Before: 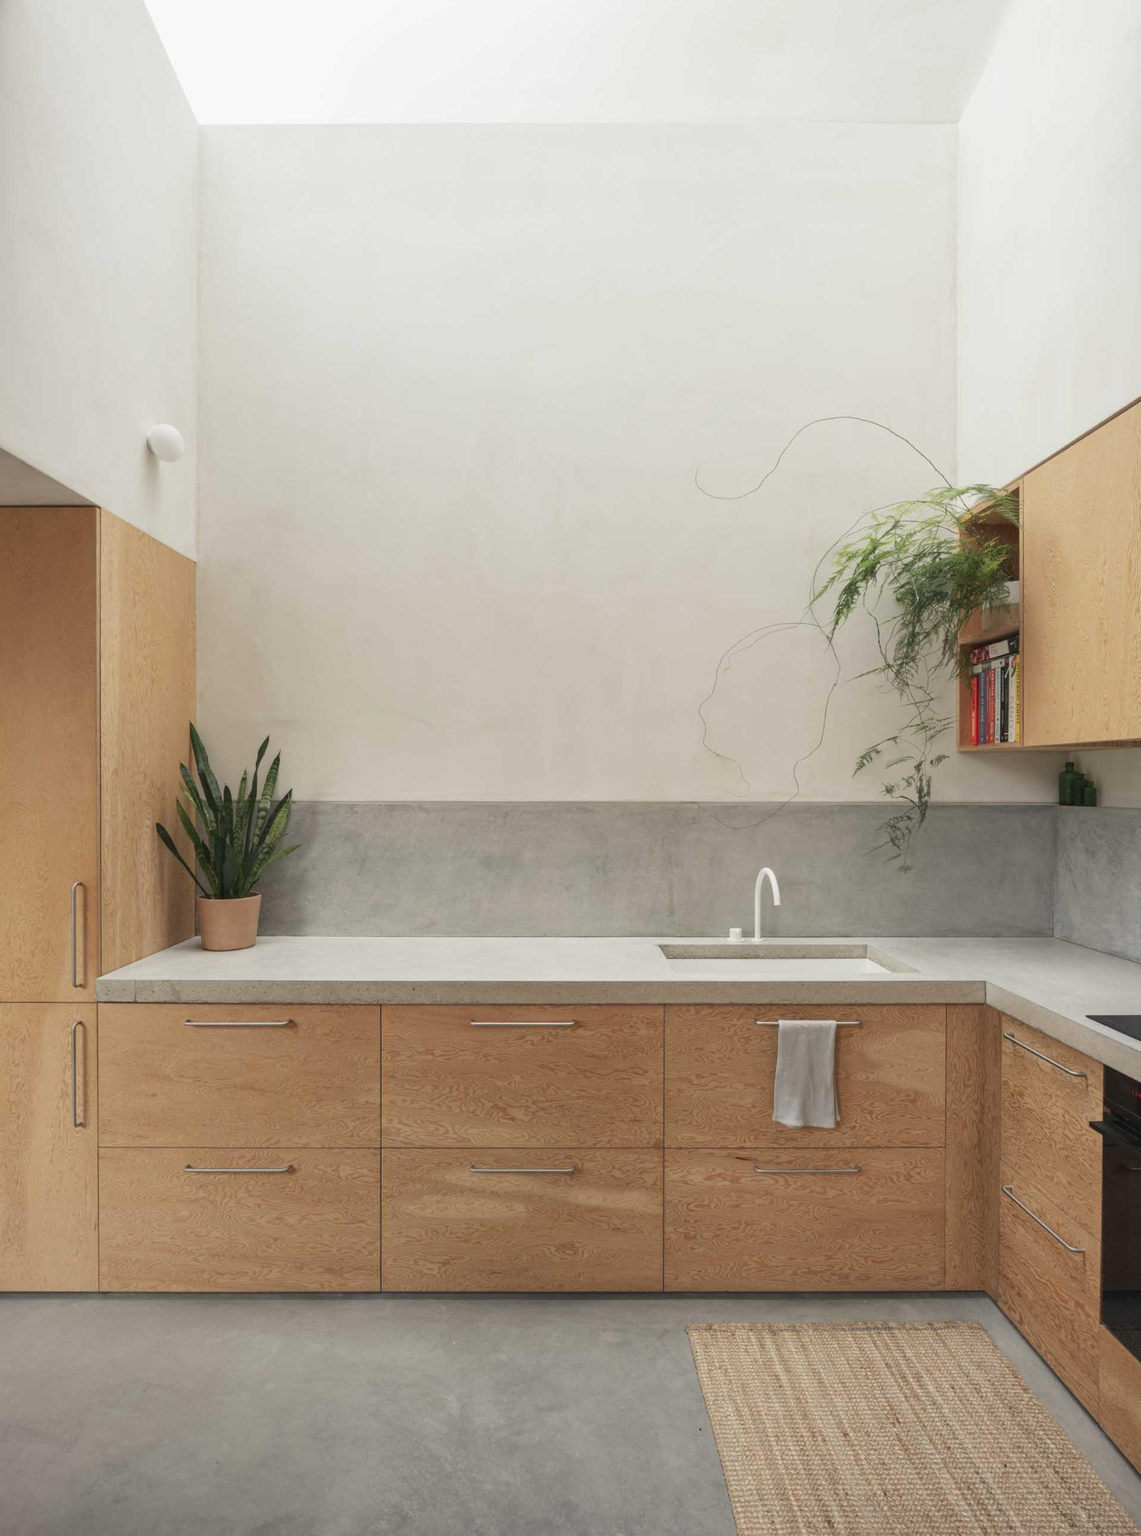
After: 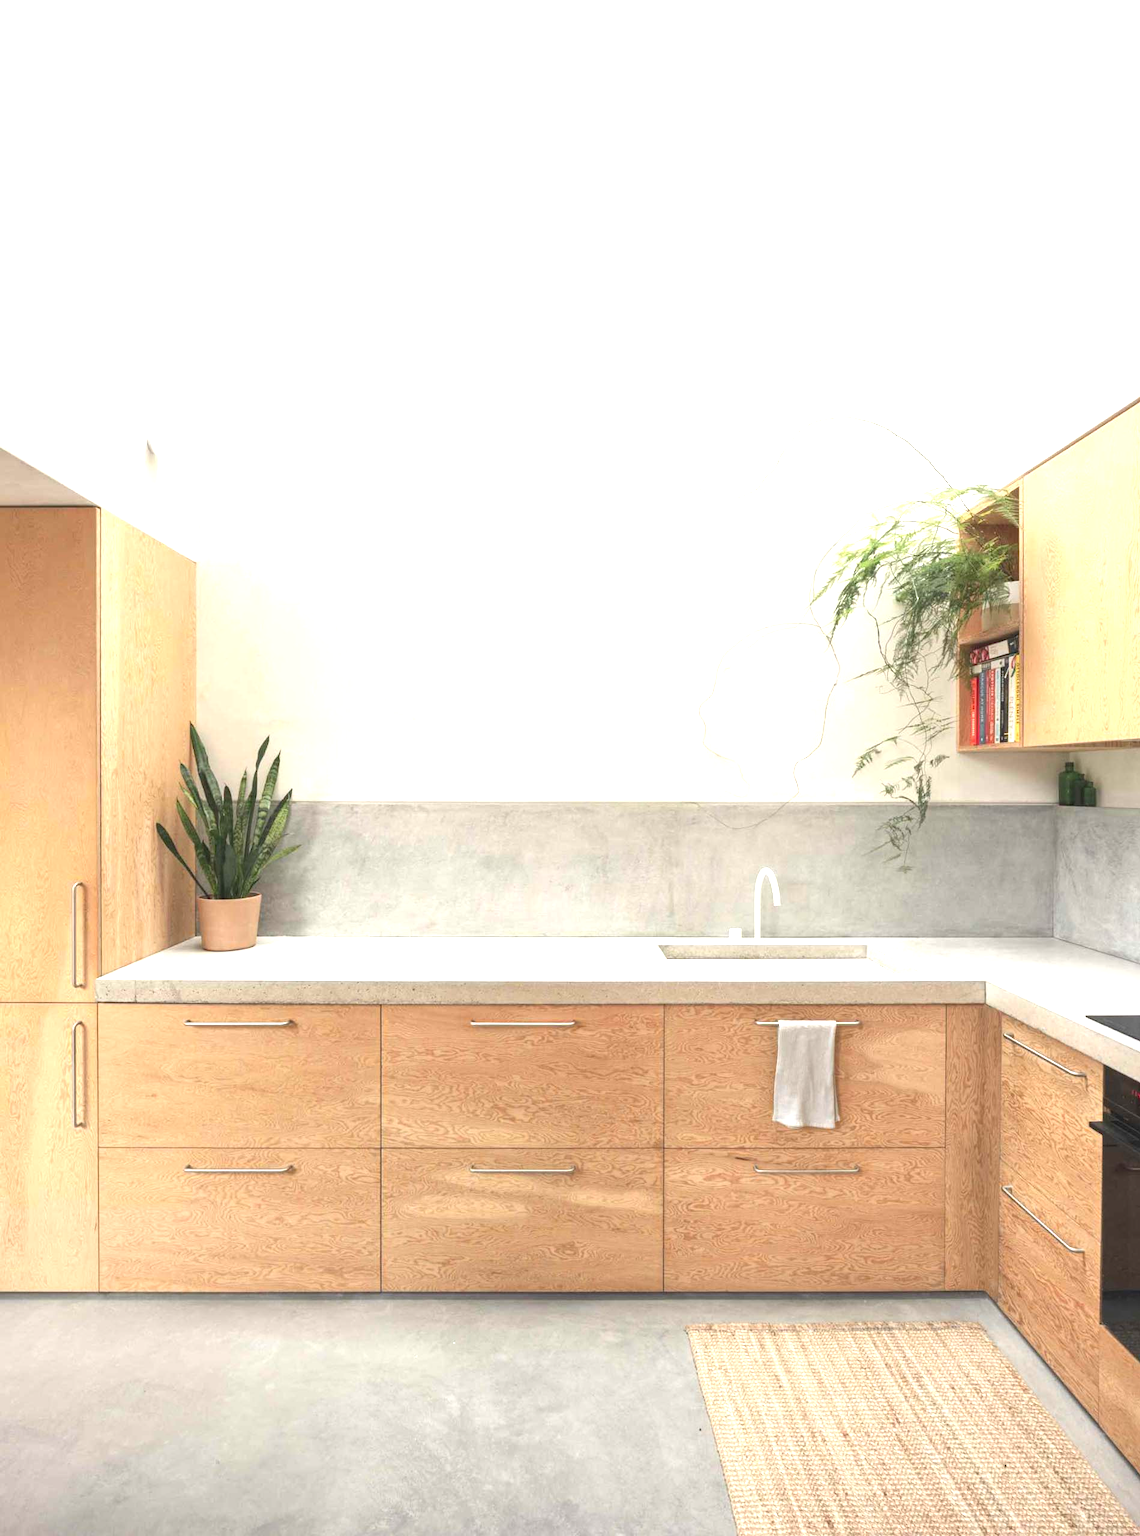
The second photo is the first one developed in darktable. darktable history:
exposure: black level correction 0, exposure 1.392 EV, compensate exposure bias true, compensate highlight preservation false
